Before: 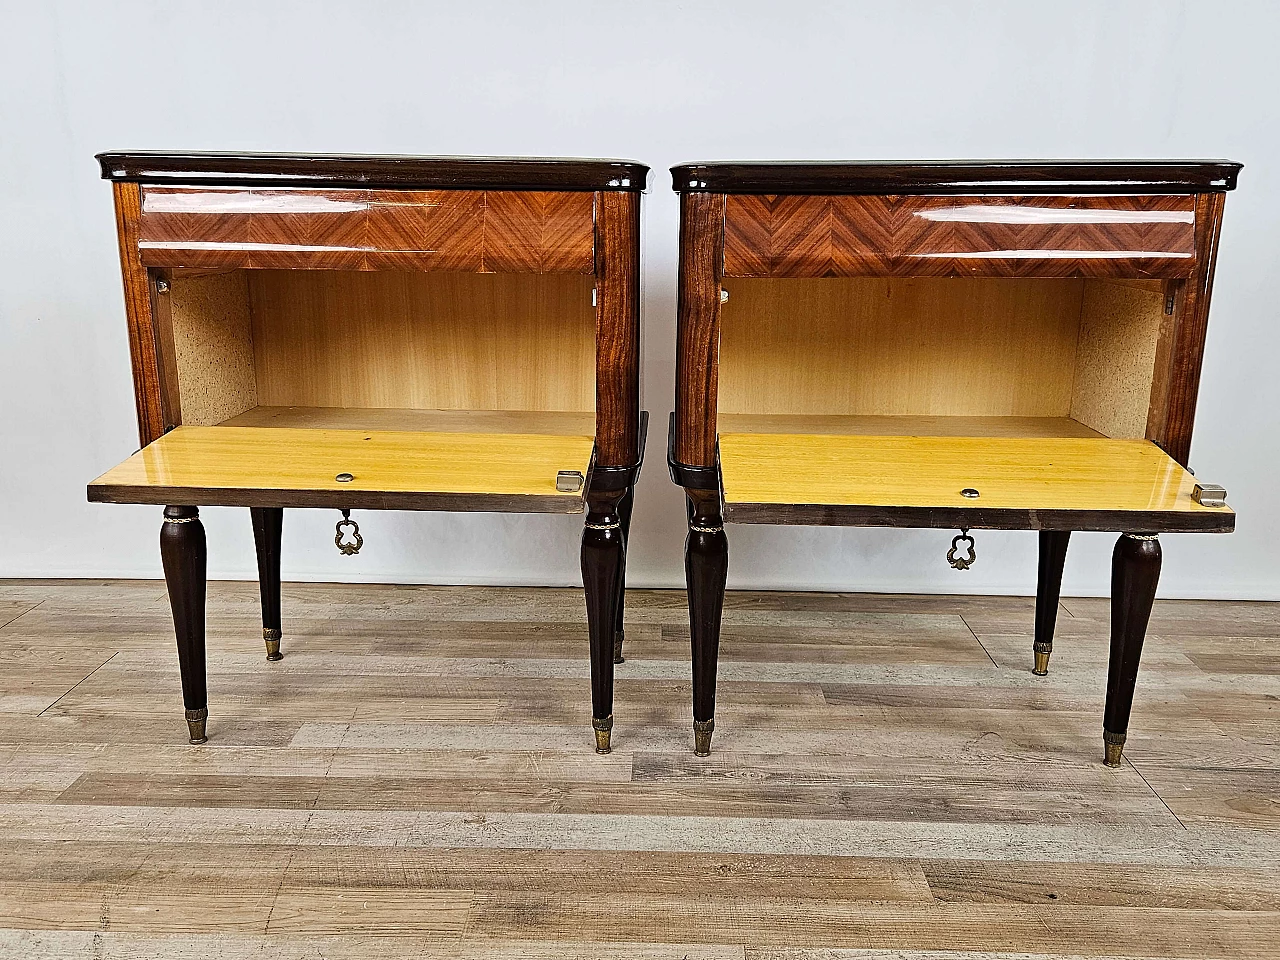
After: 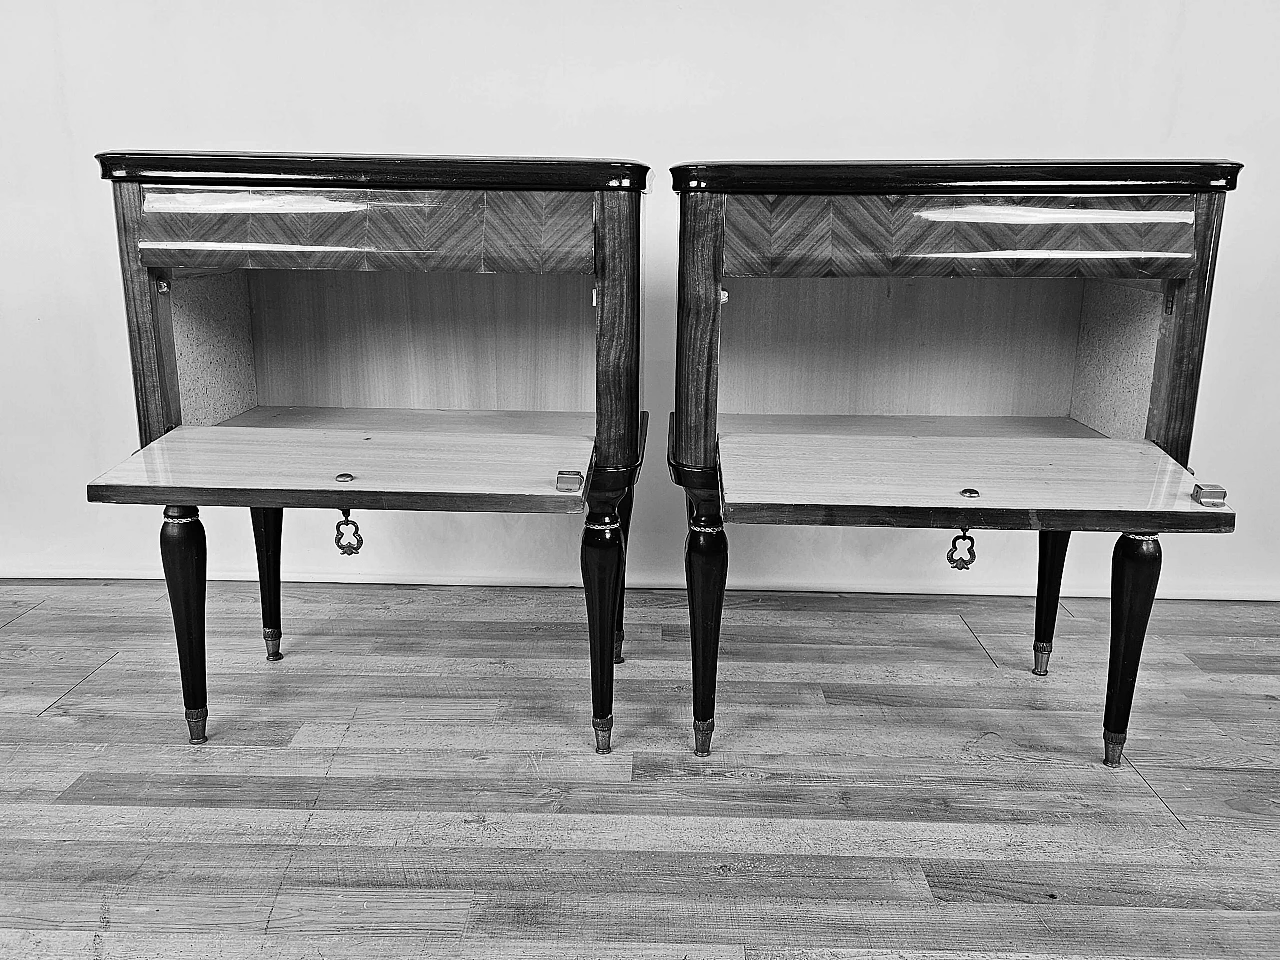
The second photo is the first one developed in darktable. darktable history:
color correction: highlights a* 10.44, highlights b* 30.04, shadows a* 2.73, shadows b* 17.51, saturation 1.72
monochrome: a 32, b 64, size 2.3
